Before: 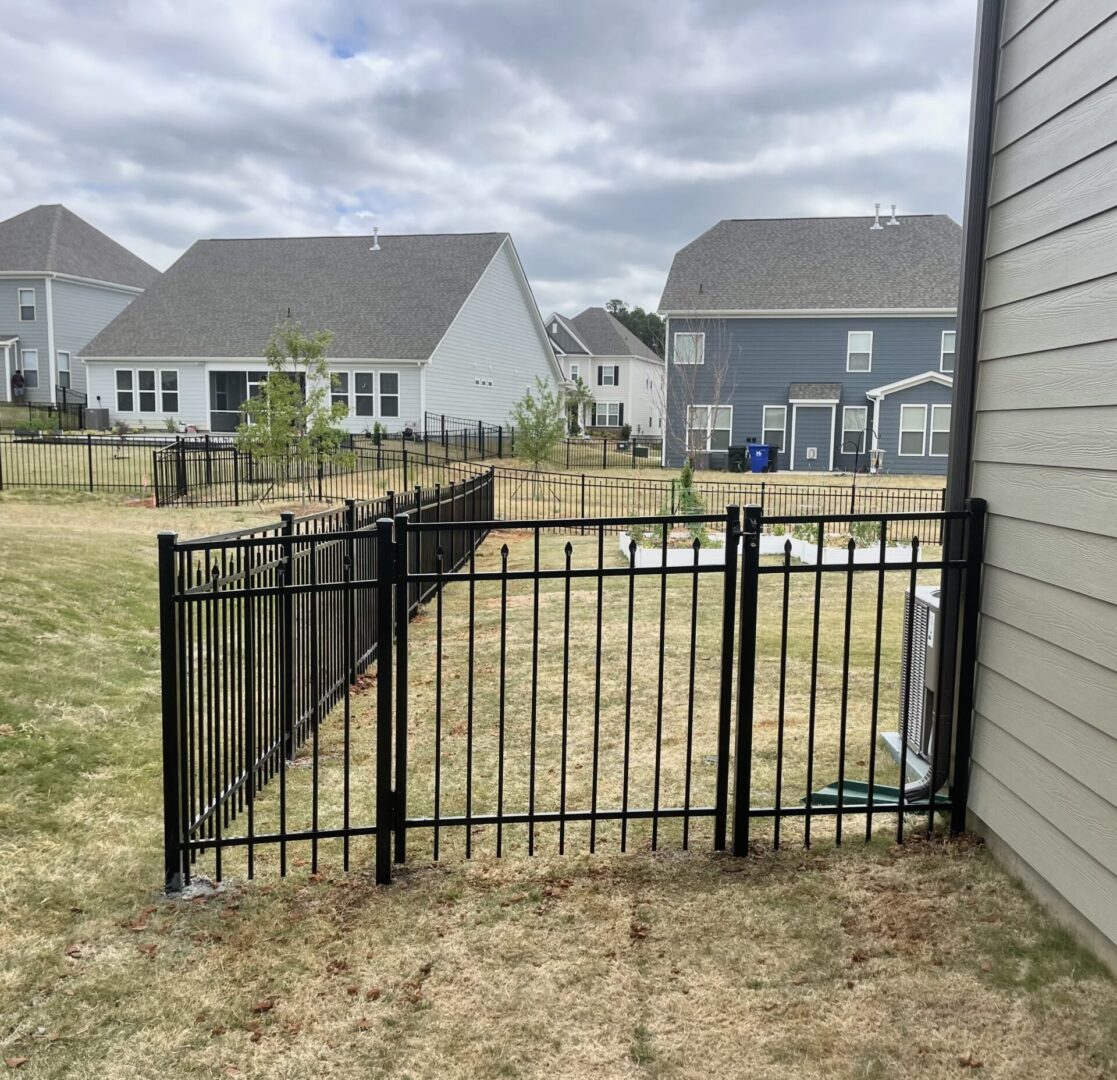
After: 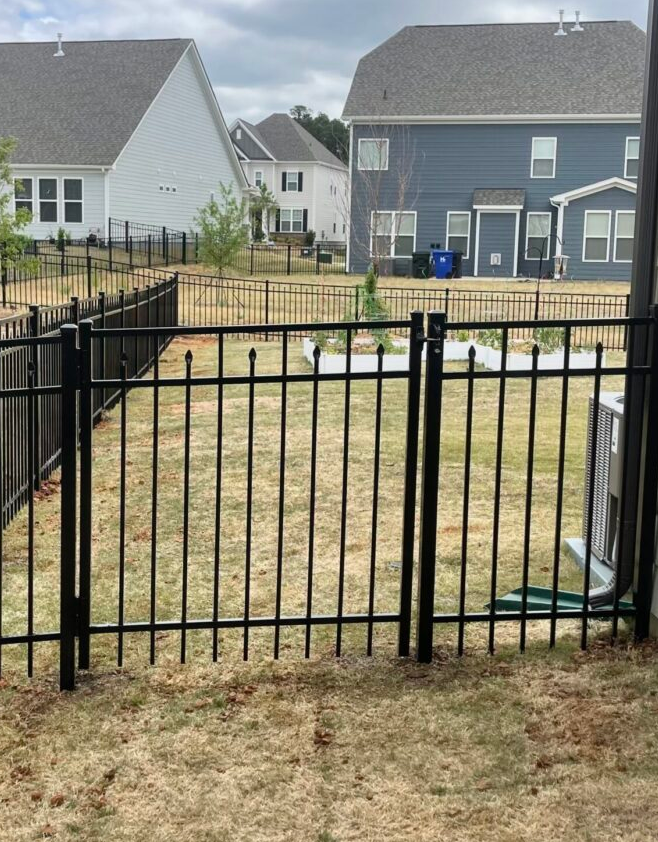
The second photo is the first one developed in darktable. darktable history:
crop and rotate: left 28.447%, top 17.974%, right 12.641%, bottom 4.041%
